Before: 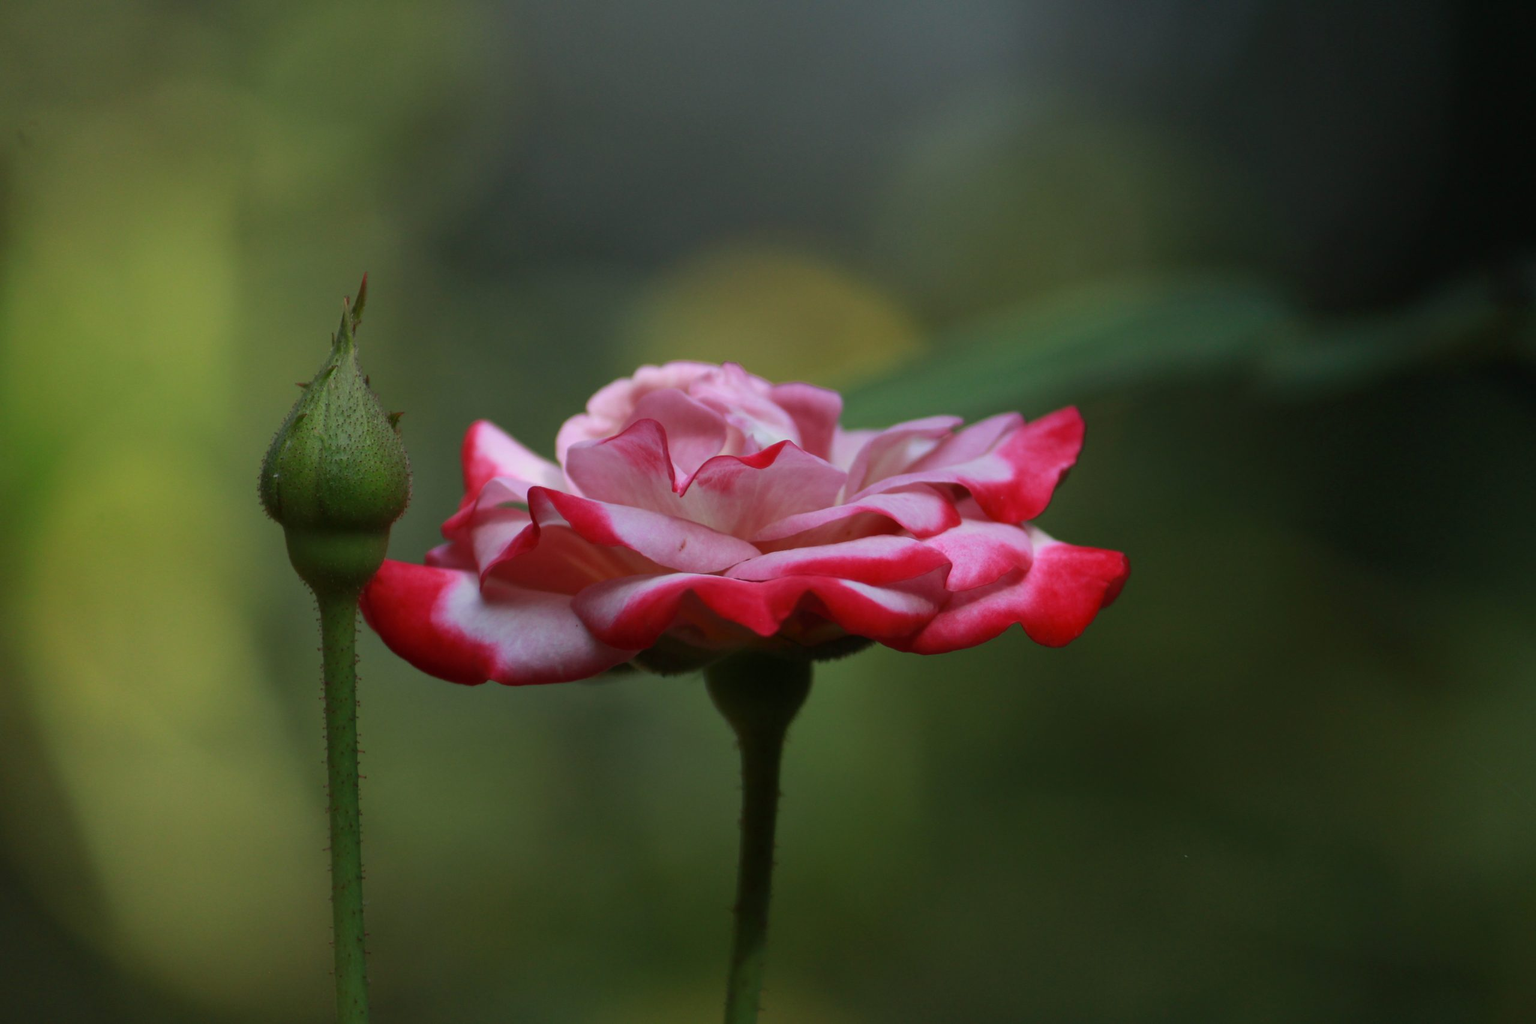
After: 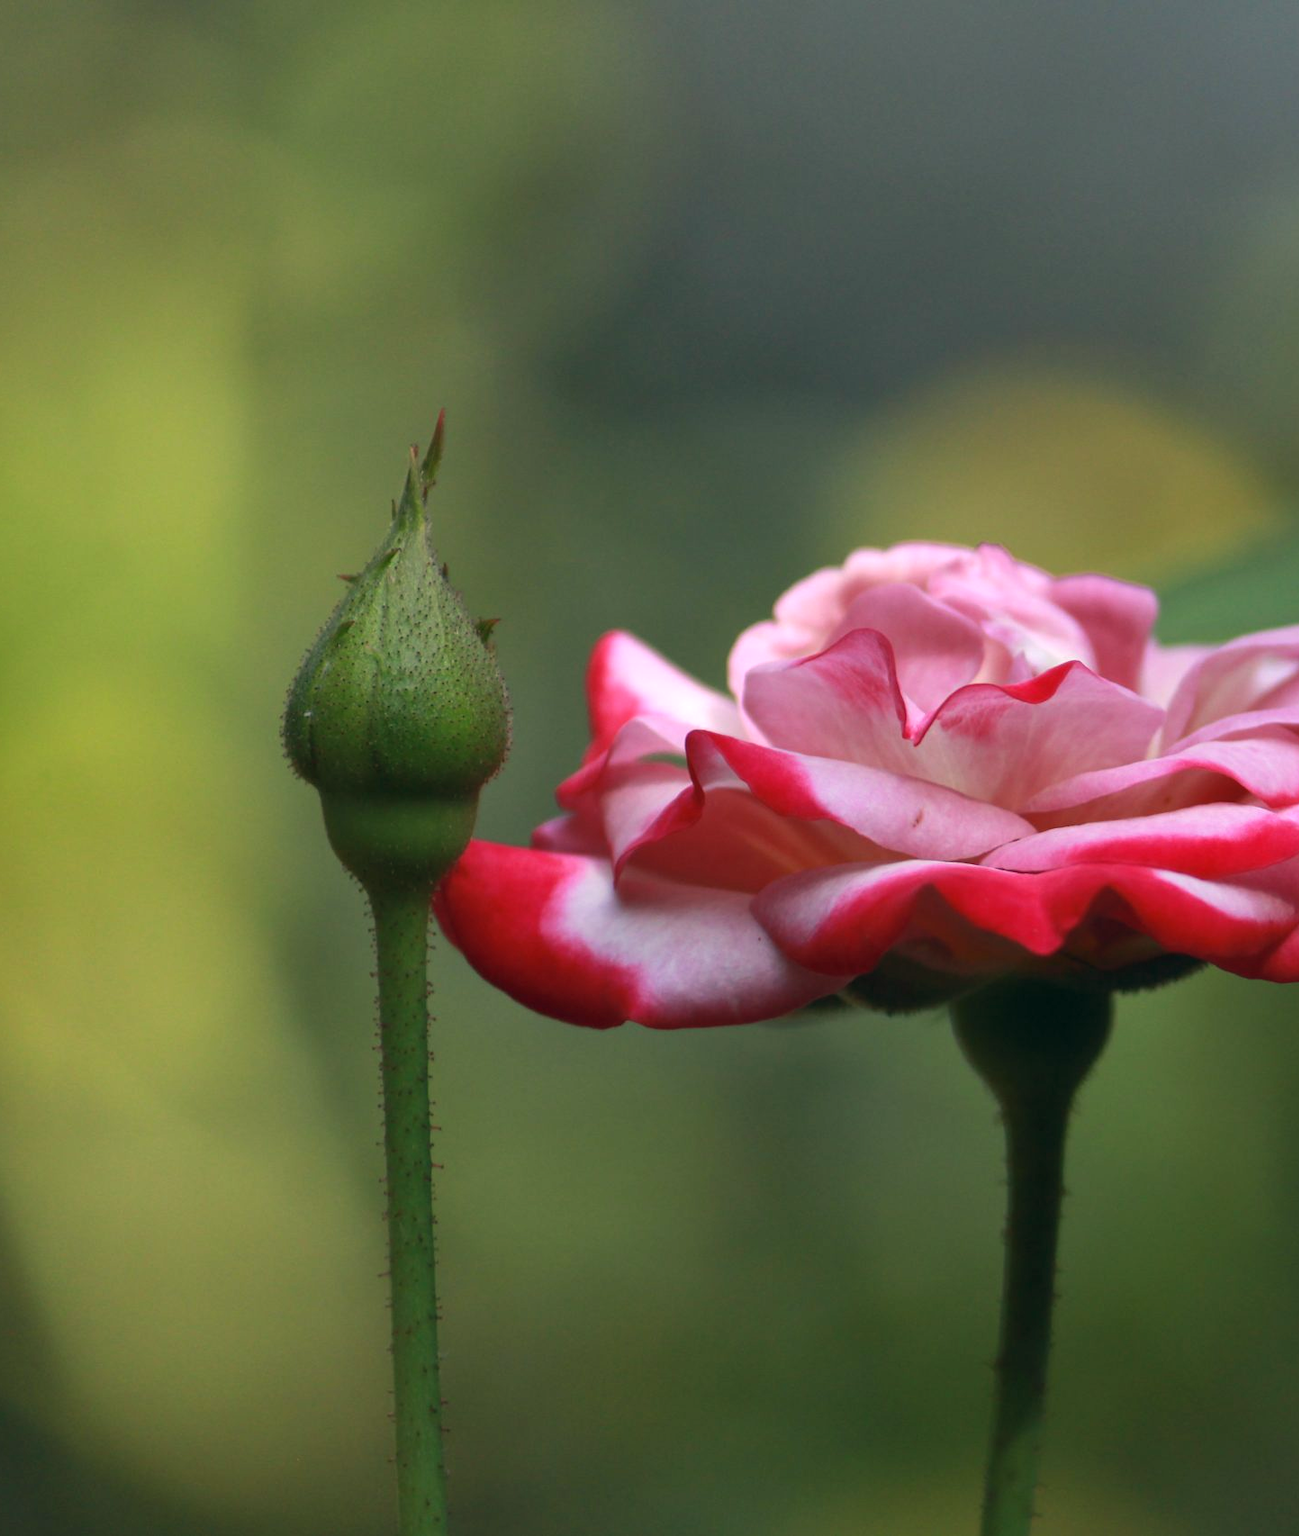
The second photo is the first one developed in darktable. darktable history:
crop: left 4.642%, right 38.986%
levels: white 99.96%
color correction: highlights a* 5.38, highlights b* 5.33, shadows a* -3.96, shadows b* -5.03
exposure: black level correction 0, exposure 0.592 EV, compensate exposure bias true, compensate highlight preservation false
